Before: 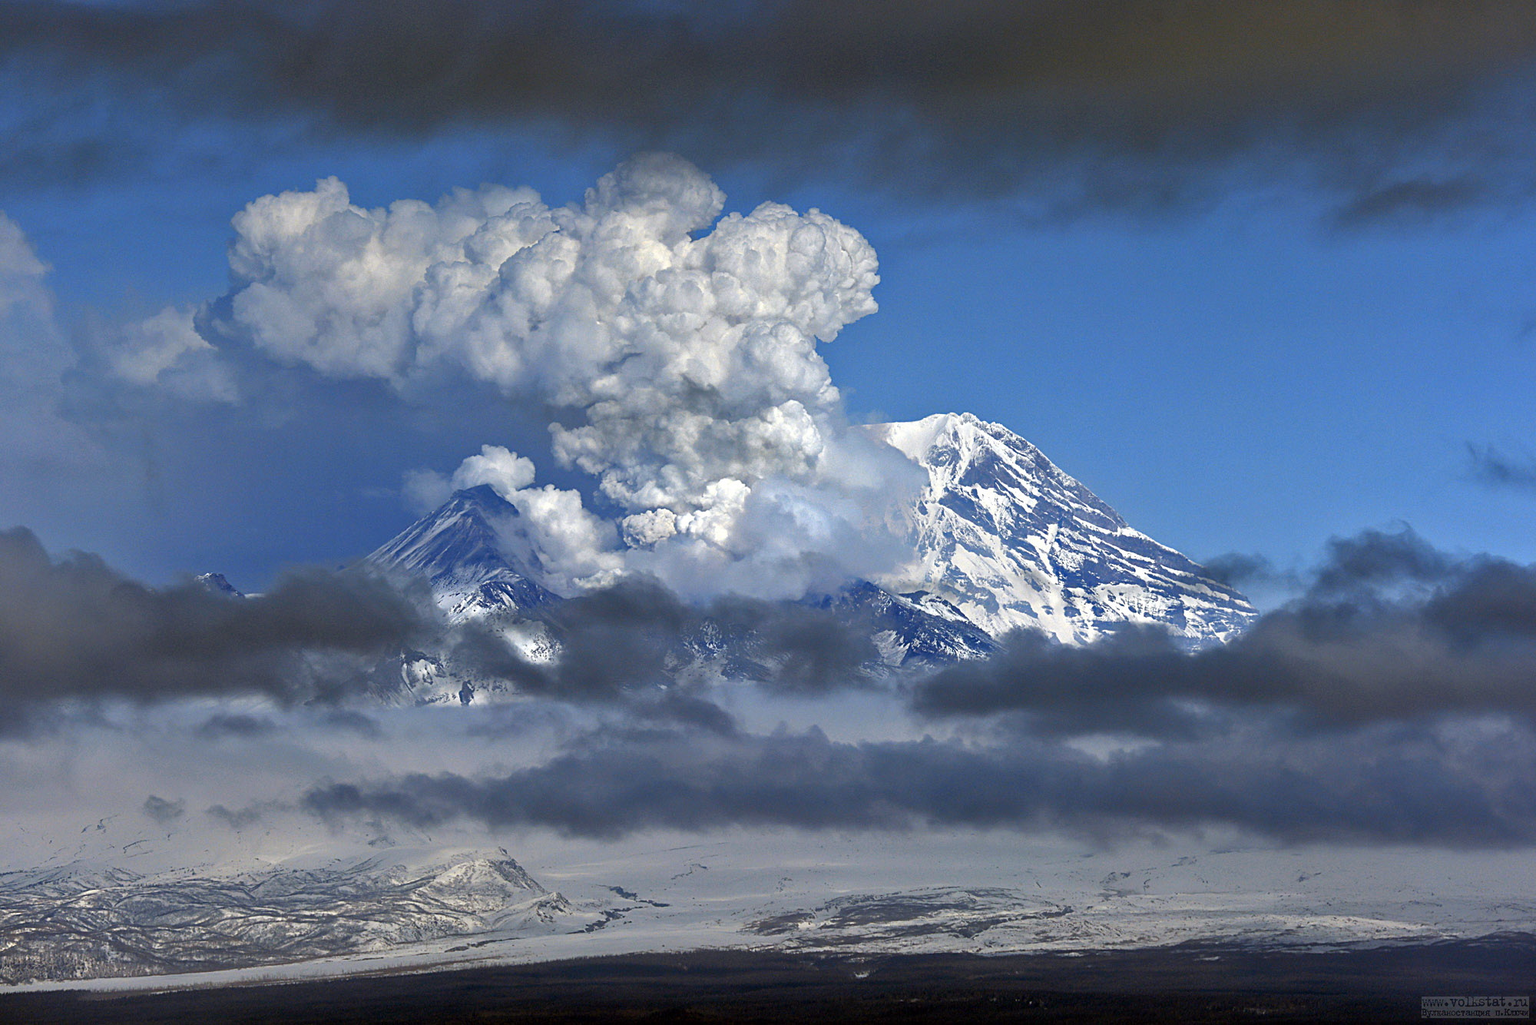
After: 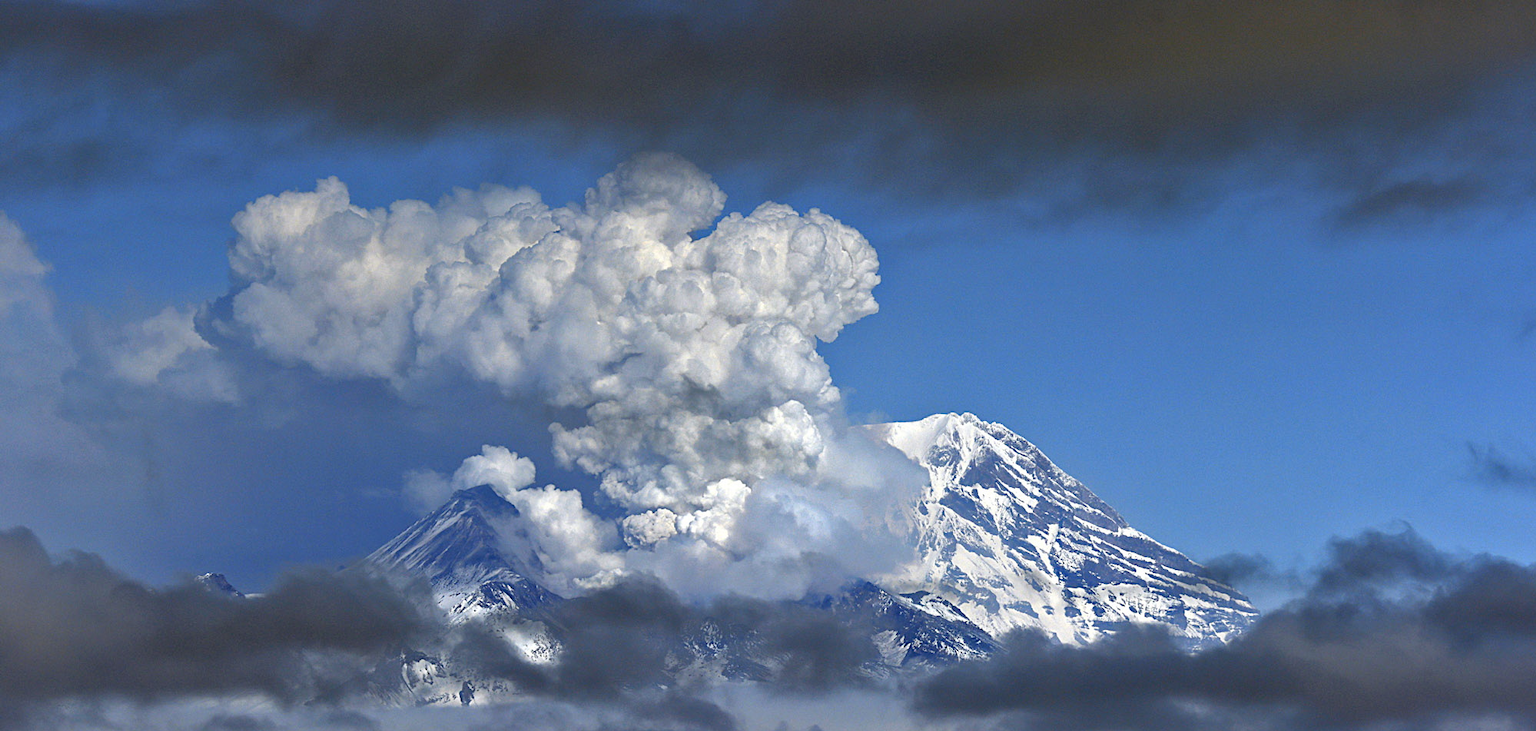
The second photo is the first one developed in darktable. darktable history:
crop: bottom 28.576%
exposure: compensate highlight preservation false
